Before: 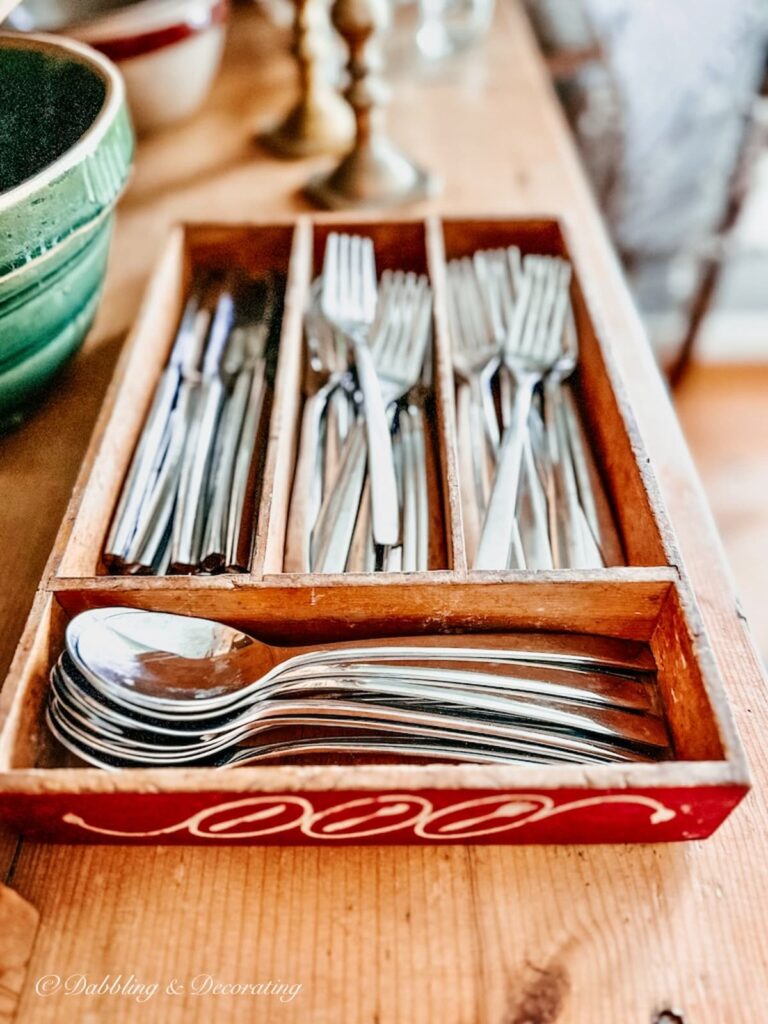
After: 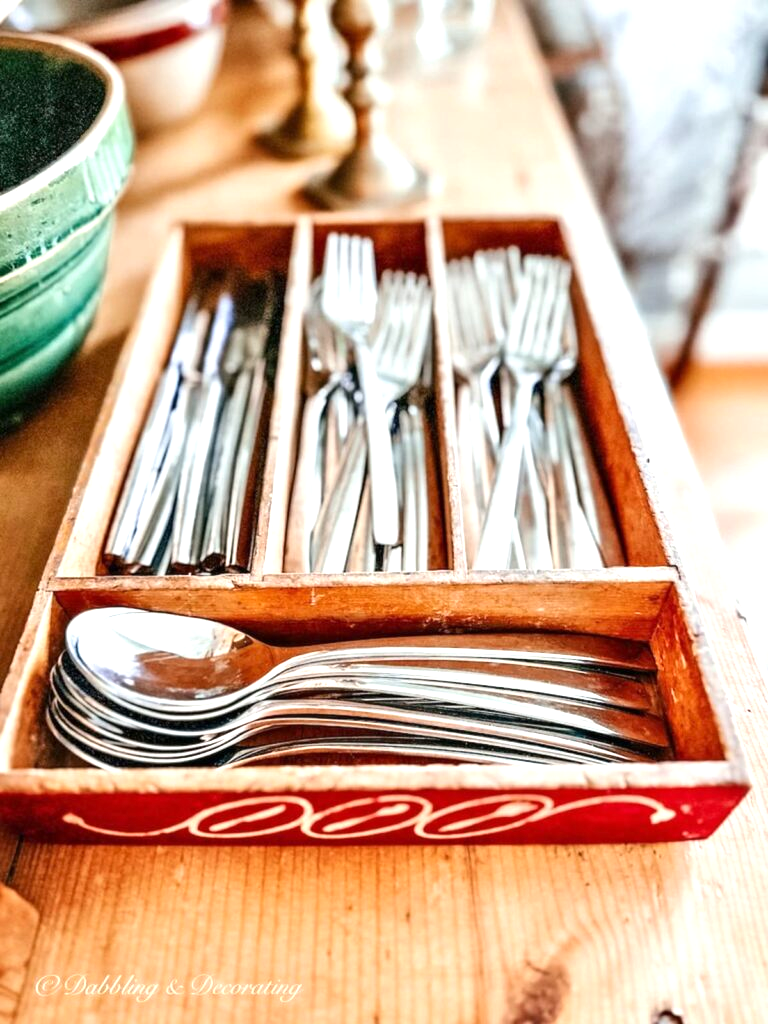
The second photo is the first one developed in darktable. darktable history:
exposure: exposure 0.577 EV, compensate highlight preservation false
